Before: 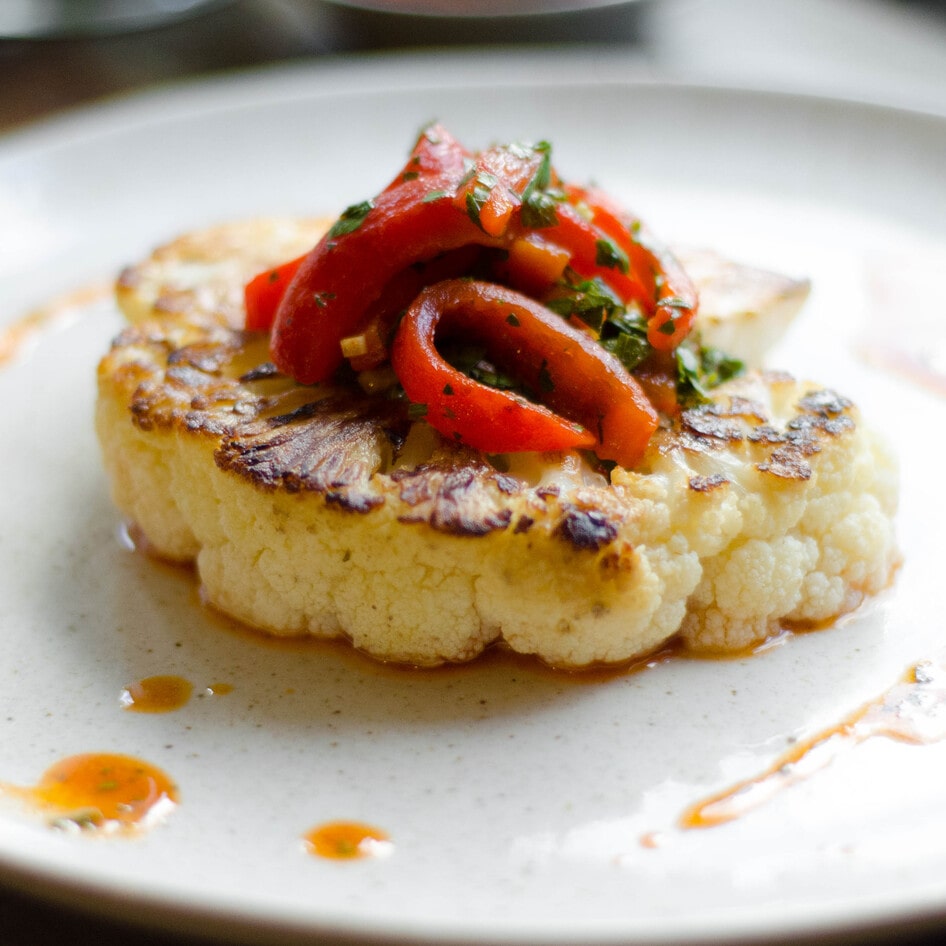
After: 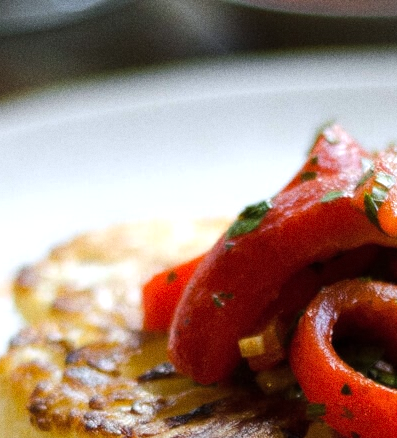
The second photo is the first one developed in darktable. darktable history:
tone equalizer: -8 EV -0.417 EV, -7 EV -0.389 EV, -6 EV -0.333 EV, -5 EV -0.222 EV, -3 EV 0.222 EV, -2 EV 0.333 EV, -1 EV 0.389 EV, +0 EV 0.417 EV, edges refinement/feathering 500, mask exposure compensation -1.57 EV, preserve details no
grain: on, module defaults
shadows and highlights: shadows 25, highlights -25
white balance: red 0.98, blue 1.034
crop and rotate: left 10.817%, top 0.062%, right 47.194%, bottom 53.626%
